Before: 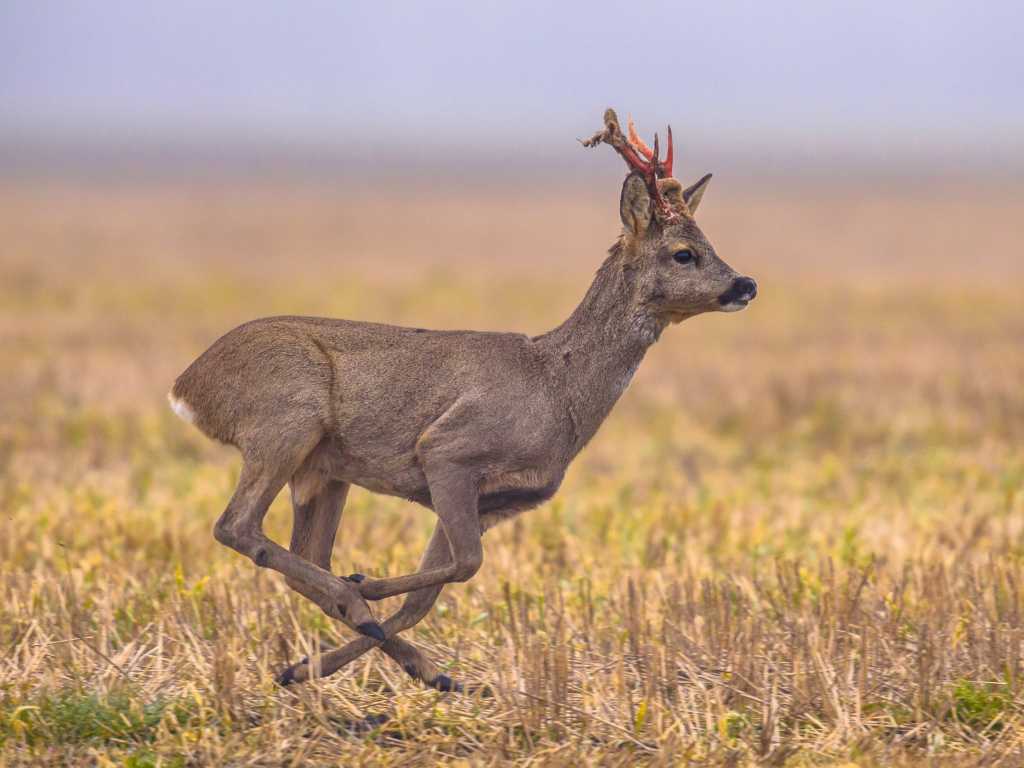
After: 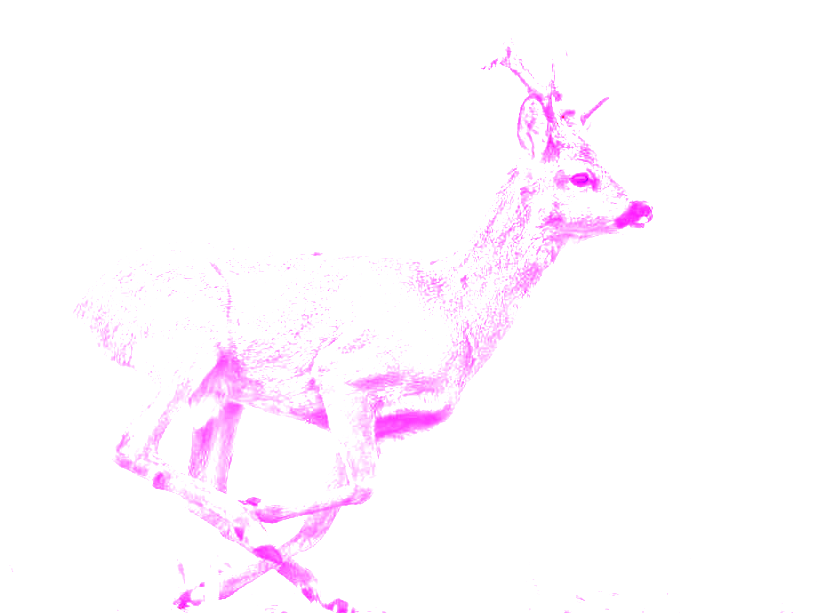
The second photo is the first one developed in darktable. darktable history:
color calibration: illuminant custom, x 0.368, y 0.373, temperature 4330.32 K
white balance: red 8, blue 8
crop and rotate: left 10.071%, top 10.071%, right 10.02%, bottom 10.02%
